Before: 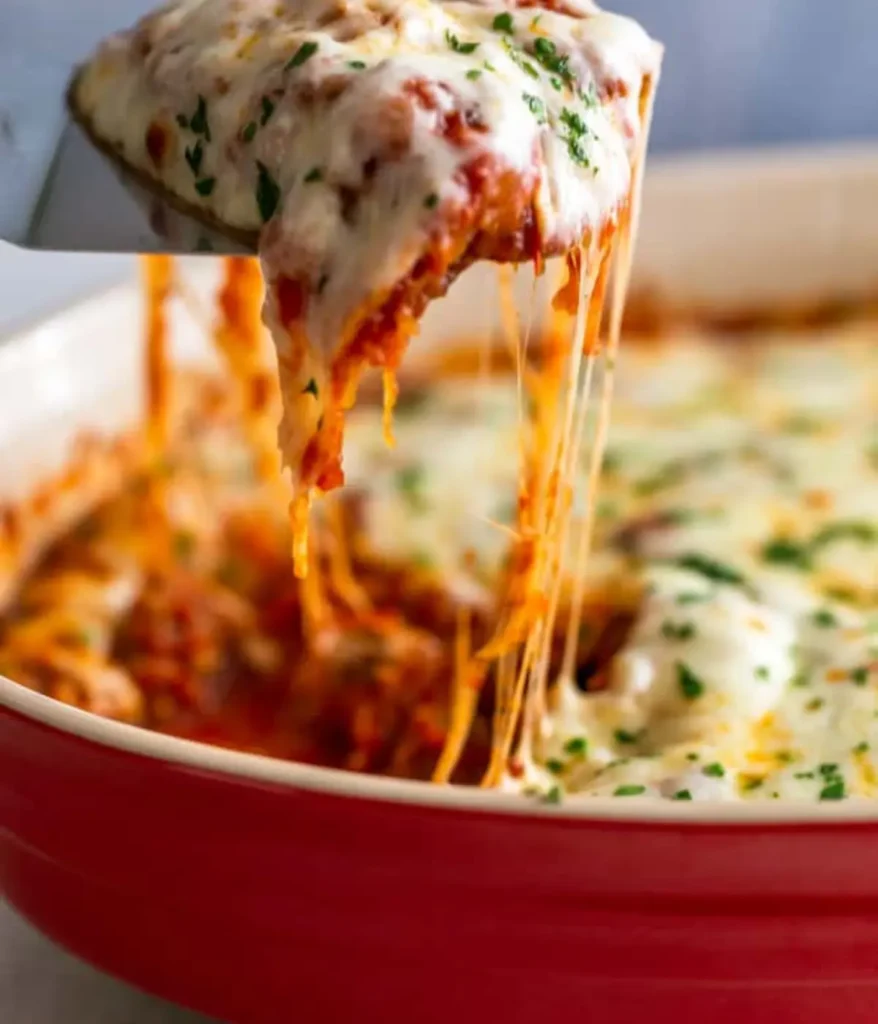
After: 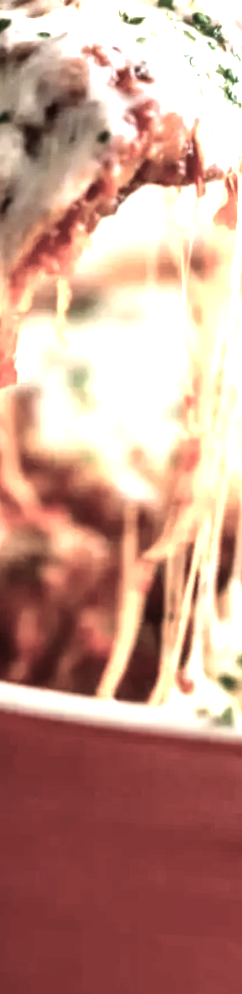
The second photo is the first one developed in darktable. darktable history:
local contrast: highlights 100%, shadows 100%, detail 120%, midtone range 0.2
color balance rgb: linear chroma grading › global chroma -16.06%, perceptual saturation grading › global saturation -32.85%, global vibrance -23.56%
crop: left 33.36%, right 33.36%
exposure: black level correction -0.002, exposure 0.708 EV, compensate exposure bias true, compensate highlight preservation false
rotate and perspective: rotation 0.72°, lens shift (vertical) -0.352, lens shift (horizontal) -0.051, crop left 0.152, crop right 0.859, crop top 0.019, crop bottom 0.964
tone equalizer: -8 EV -0.75 EV, -7 EV -0.7 EV, -6 EV -0.6 EV, -5 EV -0.4 EV, -3 EV 0.4 EV, -2 EV 0.6 EV, -1 EV 0.7 EV, +0 EV 0.75 EV, edges refinement/feathering 500, mask exposure compensation -1.57 EV, preserve details no
